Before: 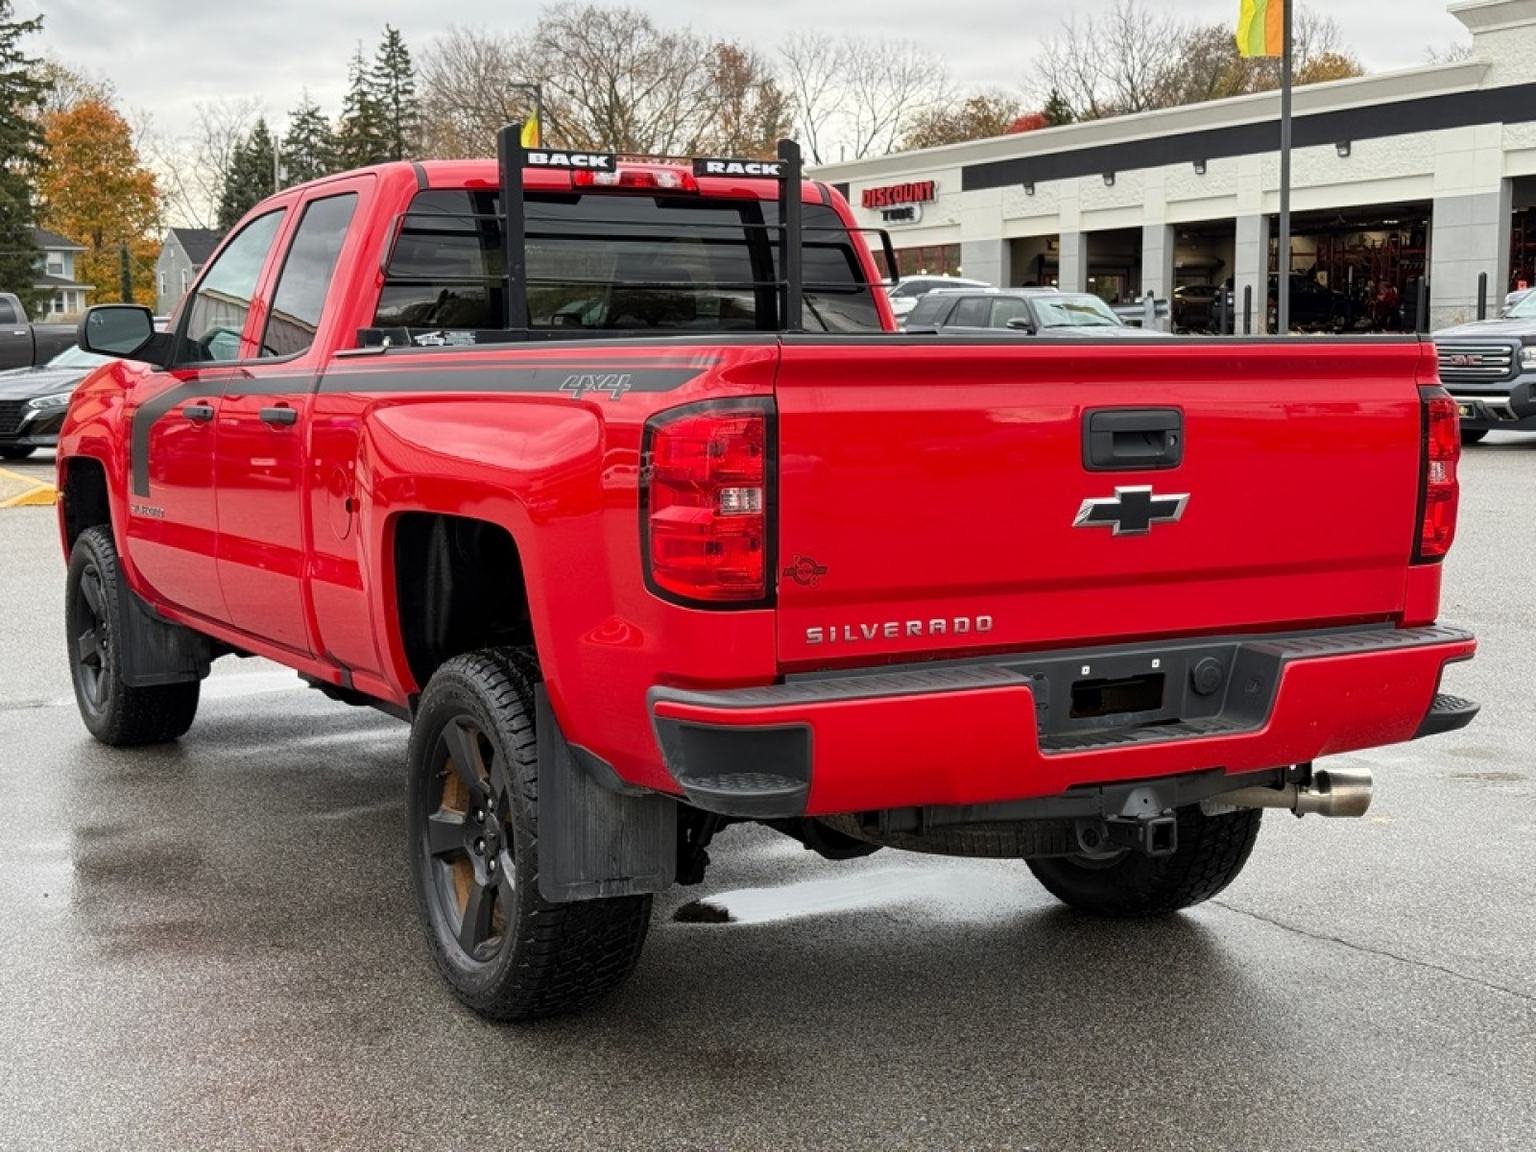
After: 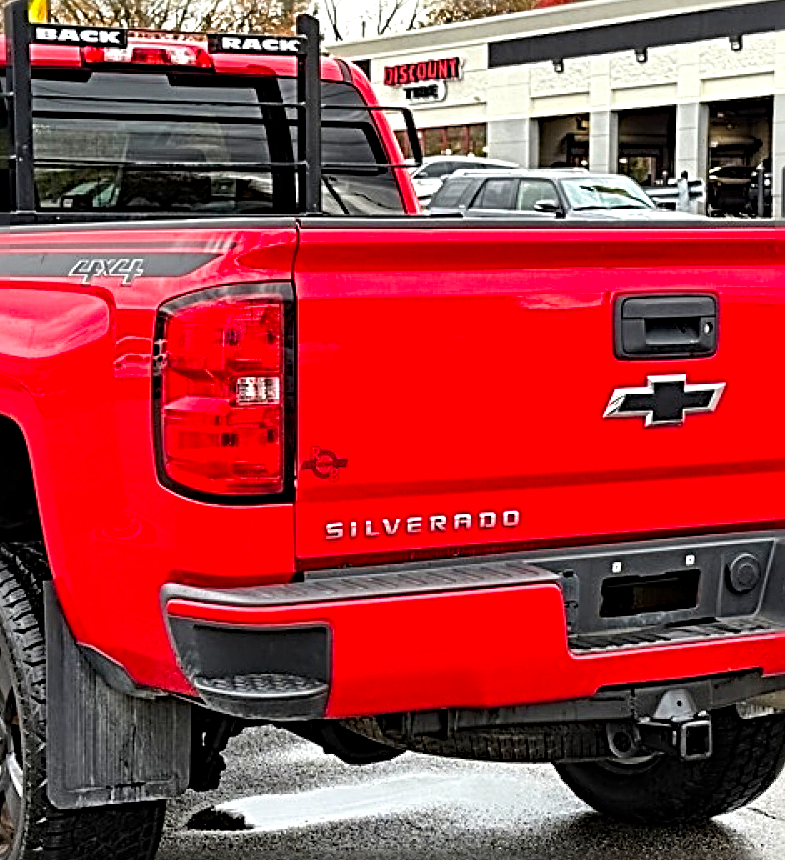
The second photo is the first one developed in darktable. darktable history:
tone equalizer: -8 EV -0.768 EV, -7 EV -0.666 EV, -6 EV -0.596 EV, -5 EV -0.42 EV, -3 EV 0.387 EV, -2 EV 0.6 EV, -1 EV 0.678 EV, +0 EV 0.742 EV
sharpen: radius 3.727, amount 0.943
color balance rgb: perceptual saturation grading › global saturation 19.375%, contrast -10.486%
crop: left 32.158%, top 10.92%, right 18.769%, bottom 17.408%
color correction: highlights b* 0.067
contrast equalizer: y [[0.5, 0.501, 0.525, 0.597, 0.58, 0.514], [0.5 ×6], [0.5 ×6], [0 ×6], [0 ×6]]
contrast brightness saturation: saturation 0.101
shadows and highlights: soften with gaussian
